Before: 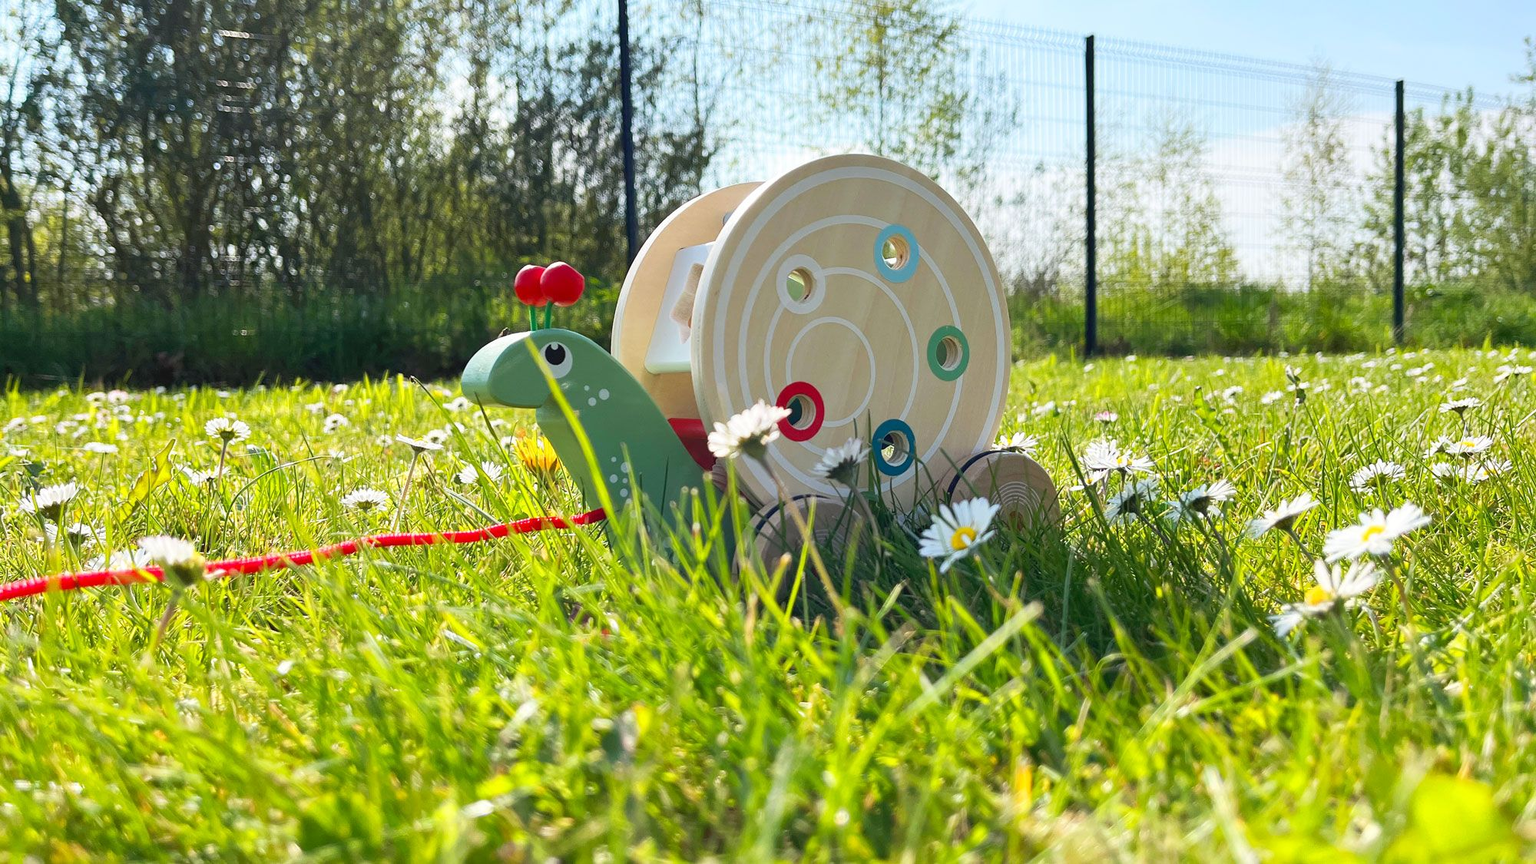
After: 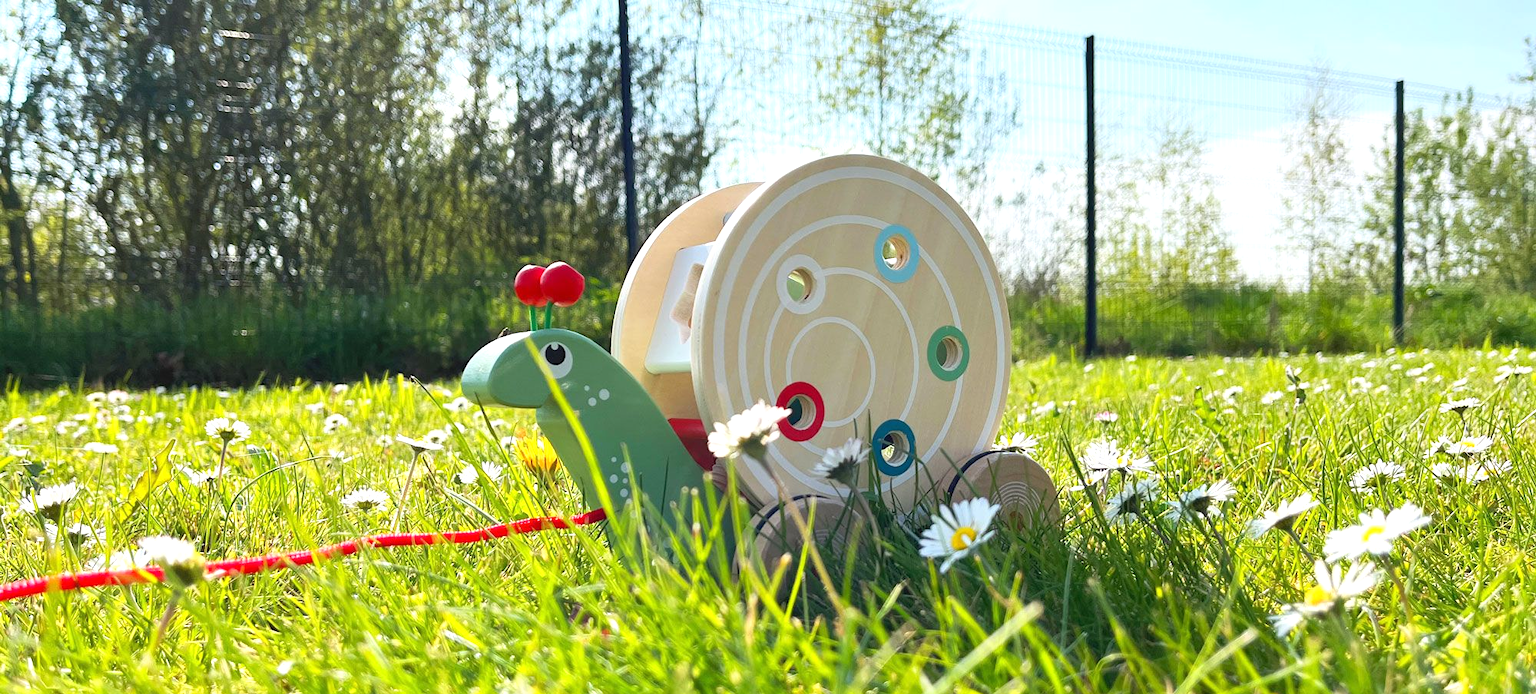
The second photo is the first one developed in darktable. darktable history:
crop: bottom 19.644%
exposure: black level correction 0, exposure 0.3 EV, compensate highlight preservation false
